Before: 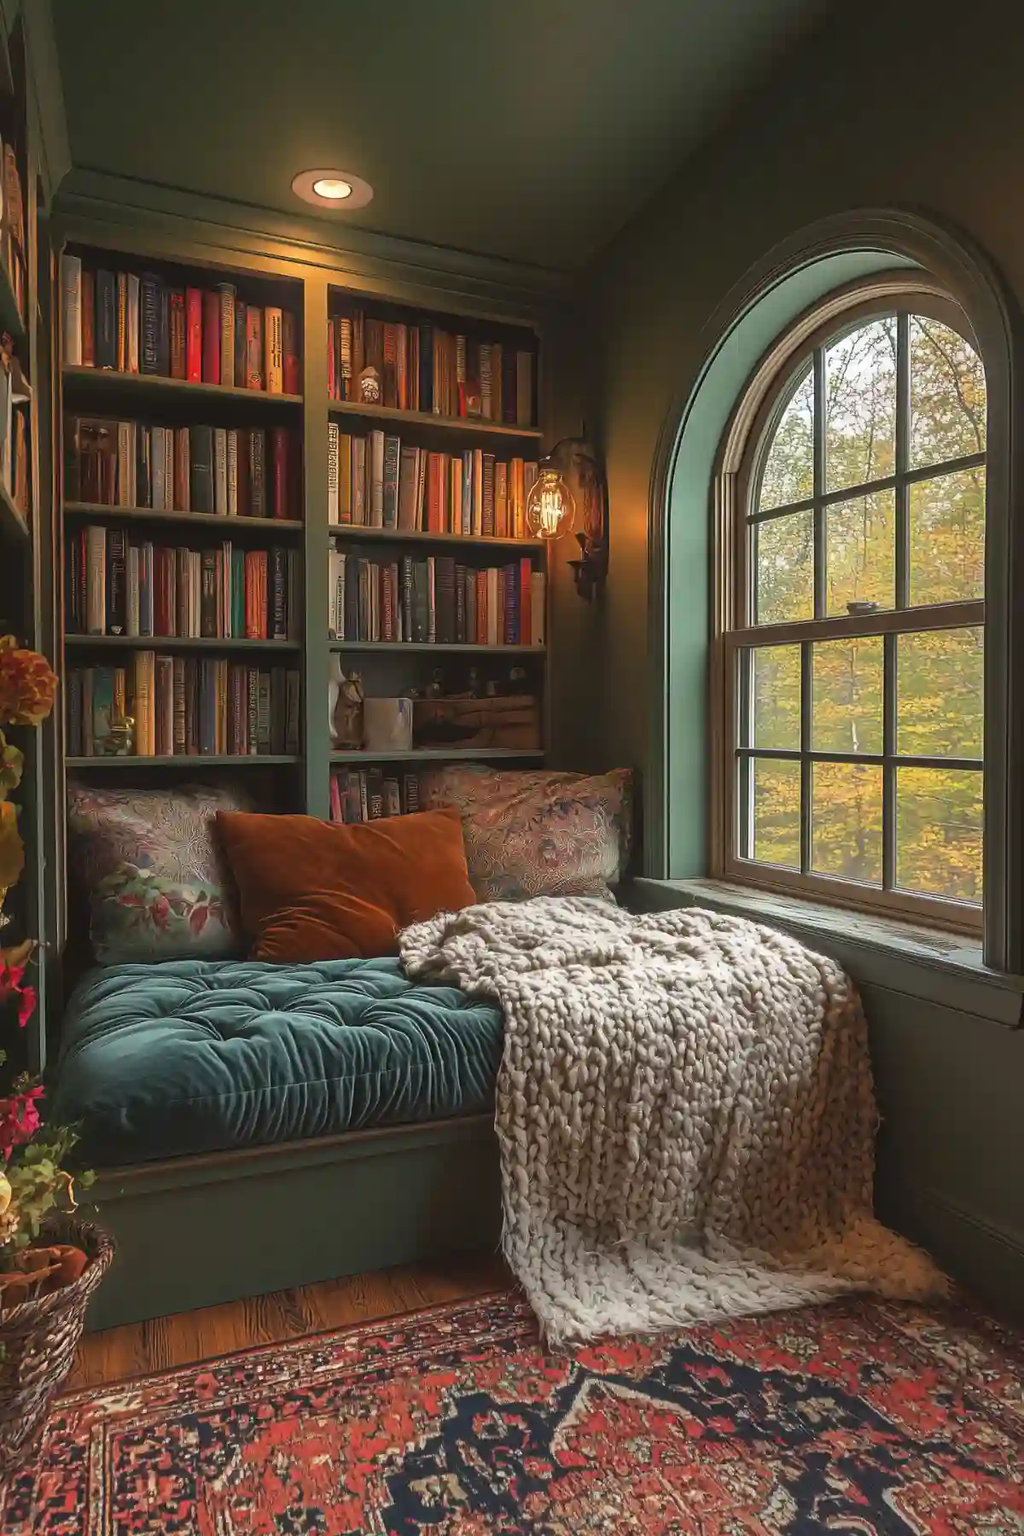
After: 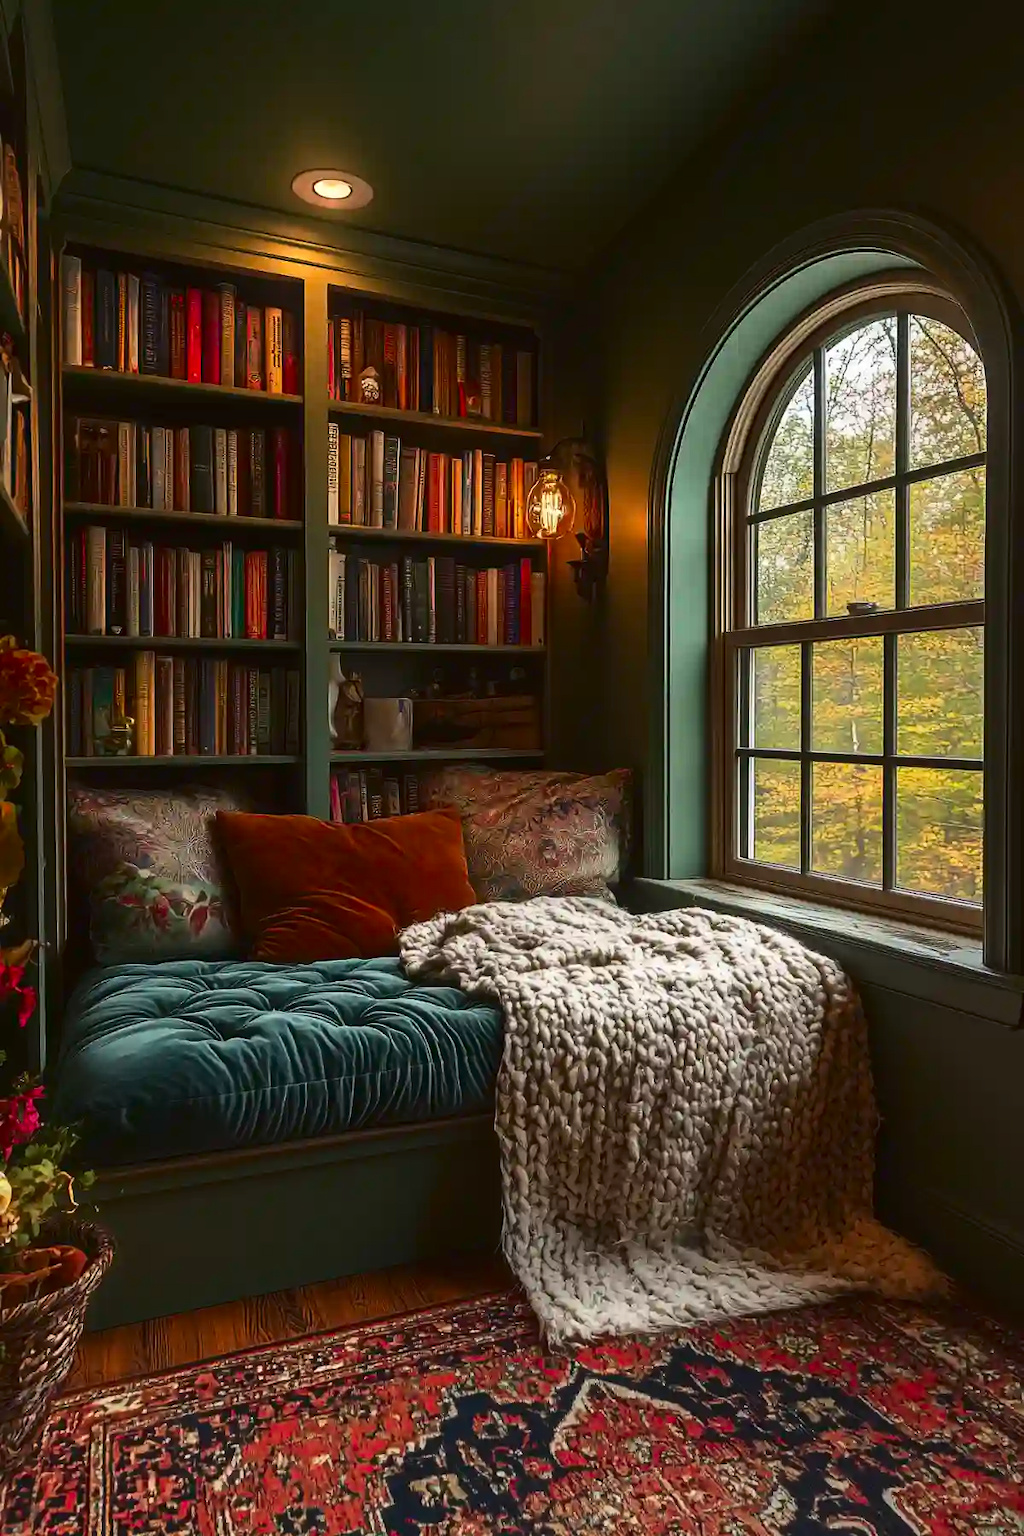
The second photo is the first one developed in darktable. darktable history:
contrast brightness saturation: contrast 0.188, brightness -0.108, saturation 0.21
